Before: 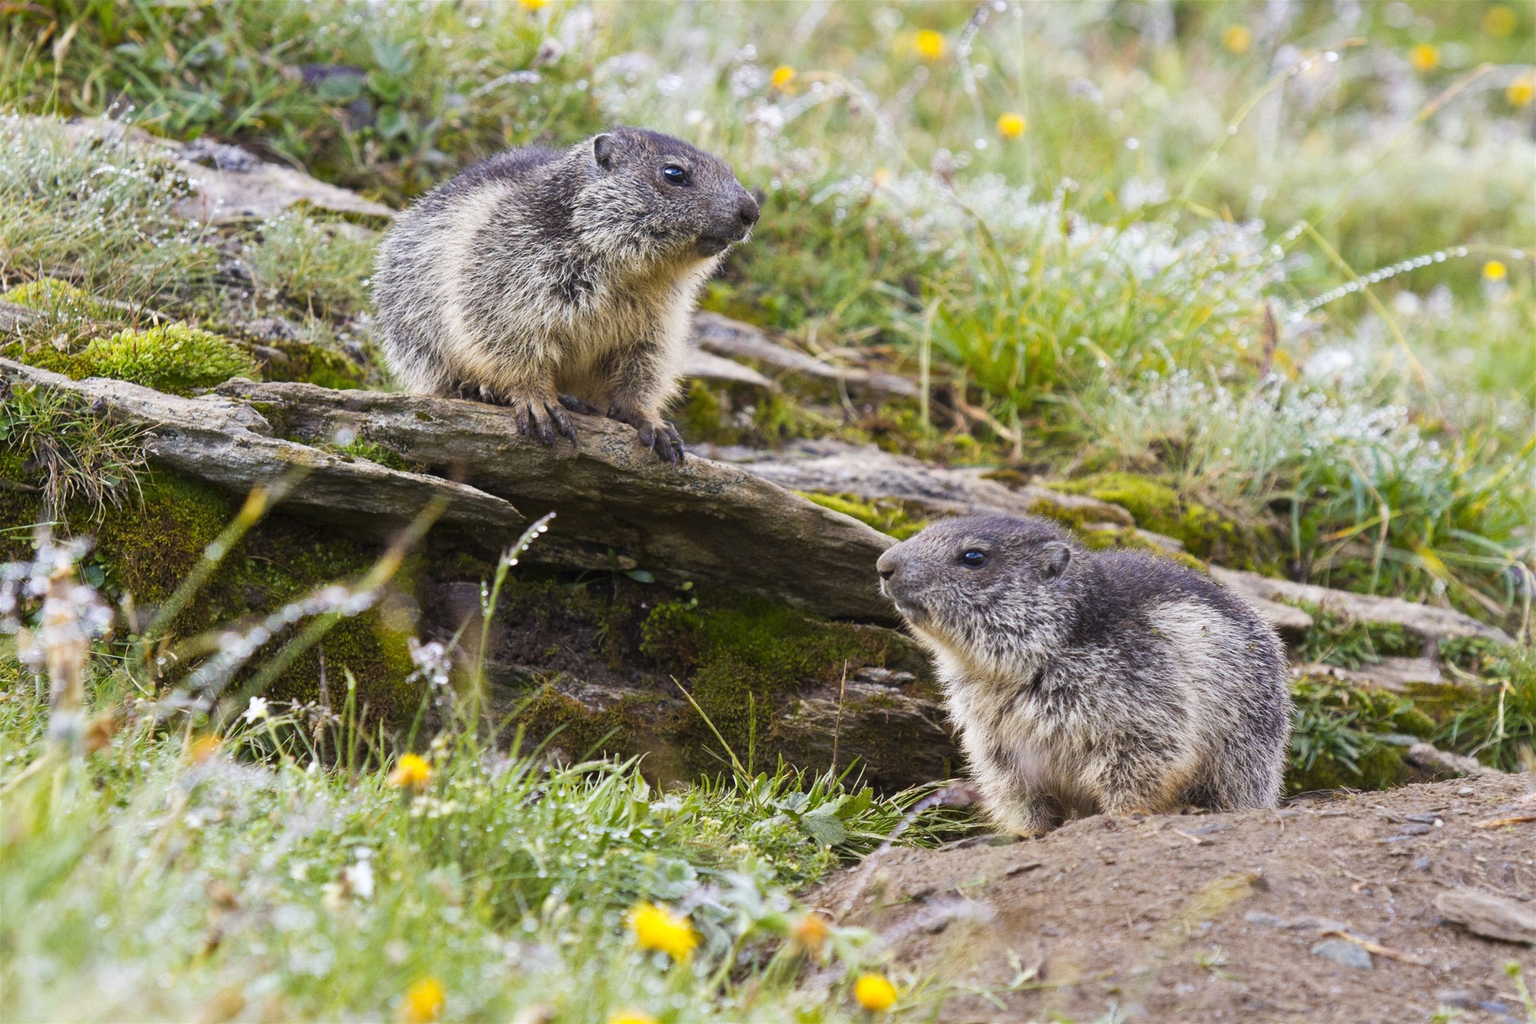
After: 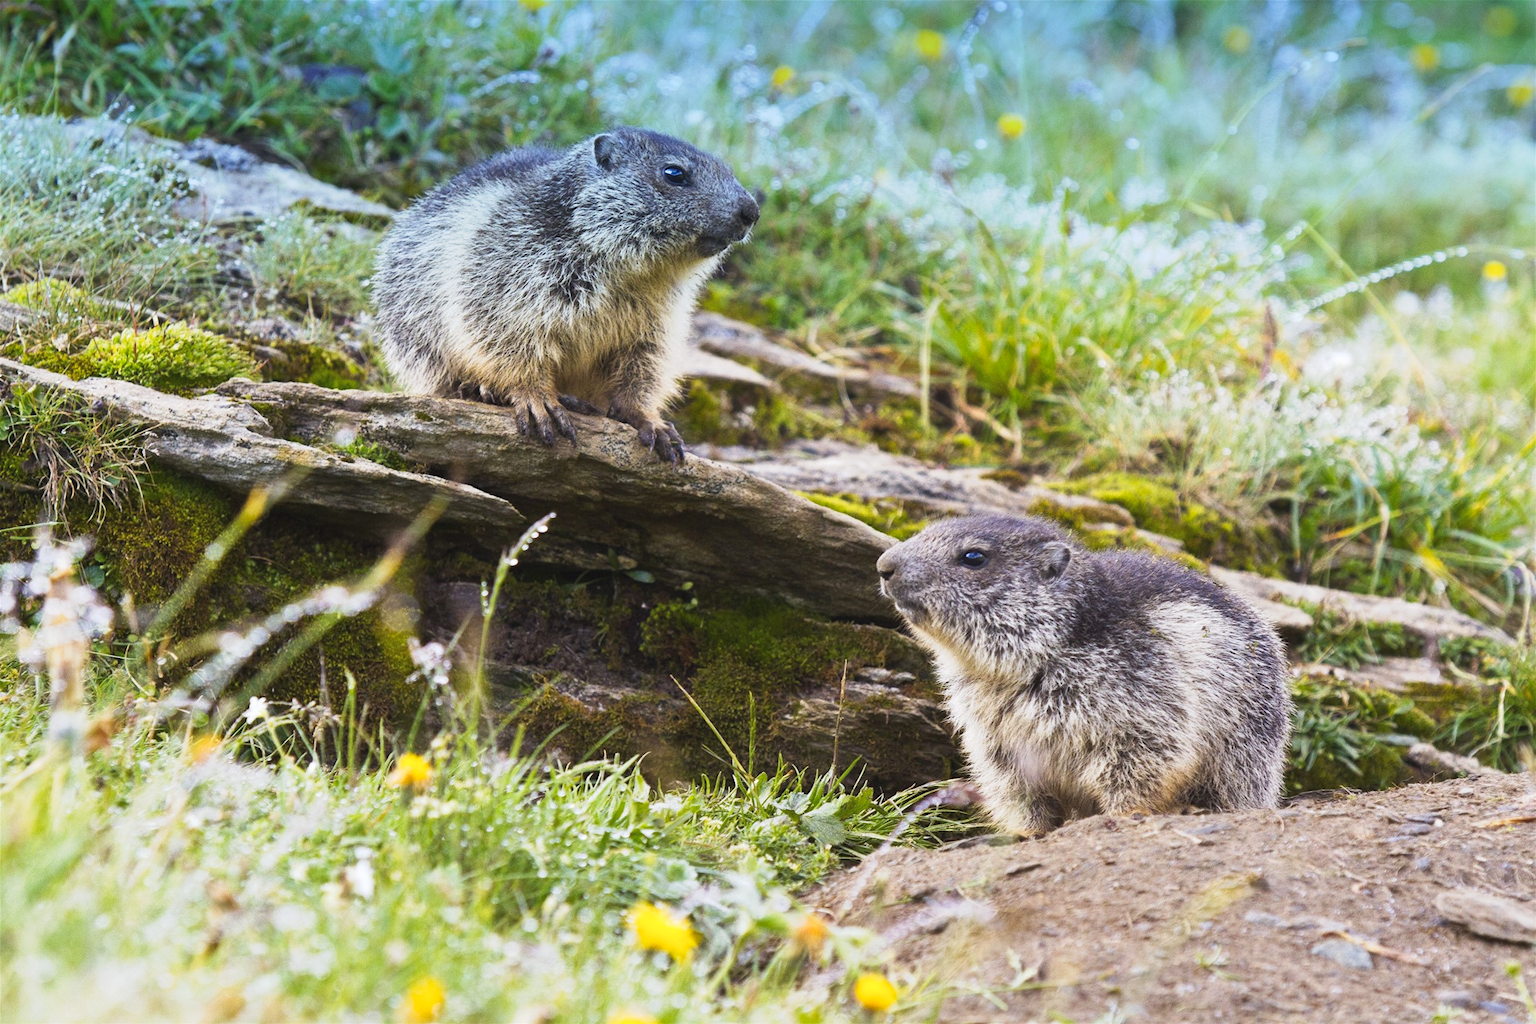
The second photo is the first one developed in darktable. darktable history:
graduated density: density 2.02 EV, hardness 44%, rotation 0.374°, offset 8.21, hue 208.8°, saturation 97%
tone curve: curves: ch0 [(0, 0) (0.003, 0.045) (0.011, 0.051) (0.025, 0.057) (0.044, 0.074) (0.069, 0.096) (0.1, 0.125) (0.136, 0.16) (0.177, 0.201) (0.224, 0.242) (0.277, 0.299) (0.335, 0.362) (0.399, 0.432) (0.468, 0.512) (0.543, 0.601) (0.623, 0.691) (0.709, 0.786) (0.801, 0.876) (0.898, 0.927) (1, 1)], preserve colors none
